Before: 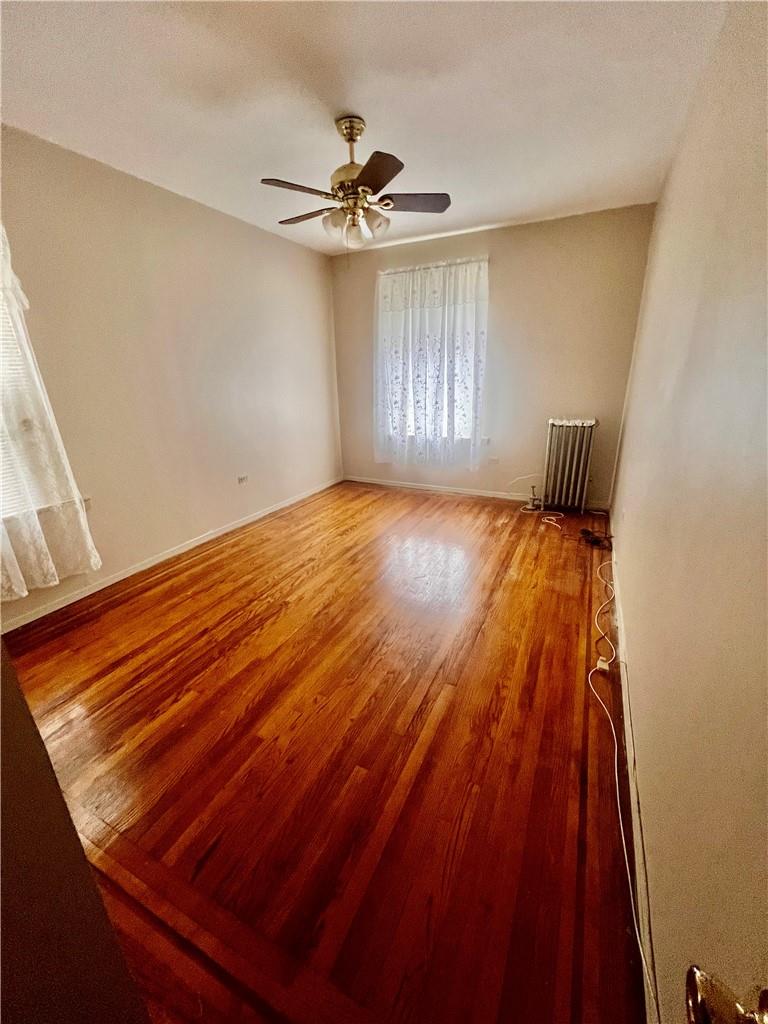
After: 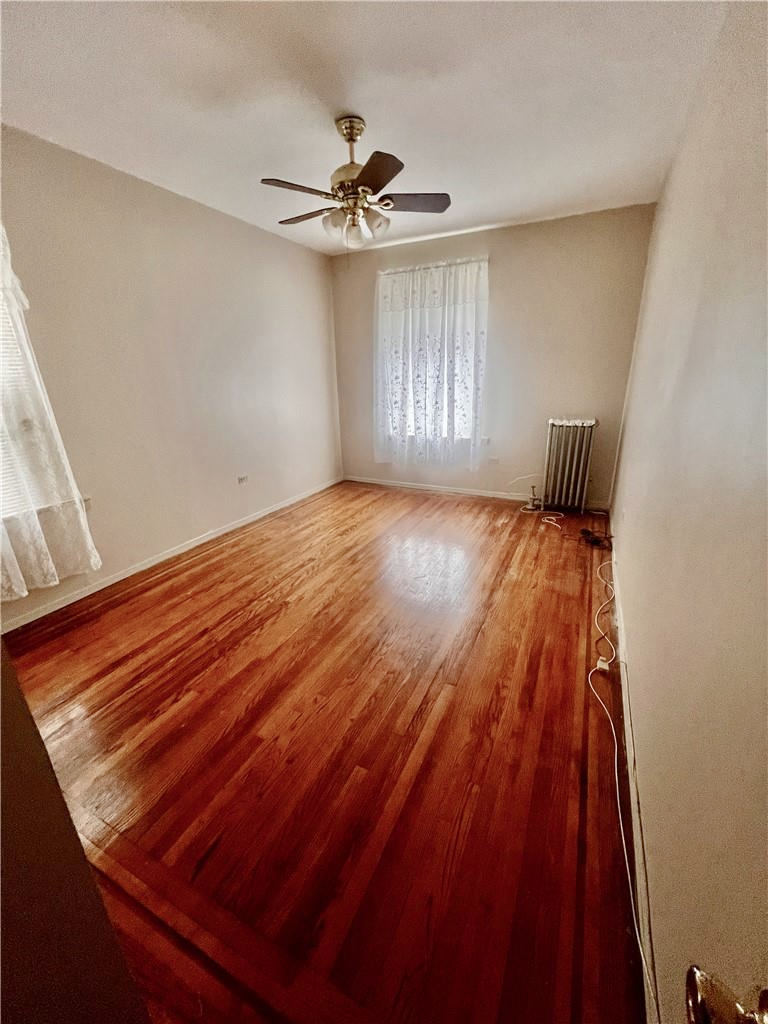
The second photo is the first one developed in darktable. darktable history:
color balance rgb: linear chroma grading › global chroma -15.628%, perceptual saturation grading › global saturation 0.38%, perceptual saturation grading › highlights -30.292%, perceptual saturation grading › shadows 20.021%
